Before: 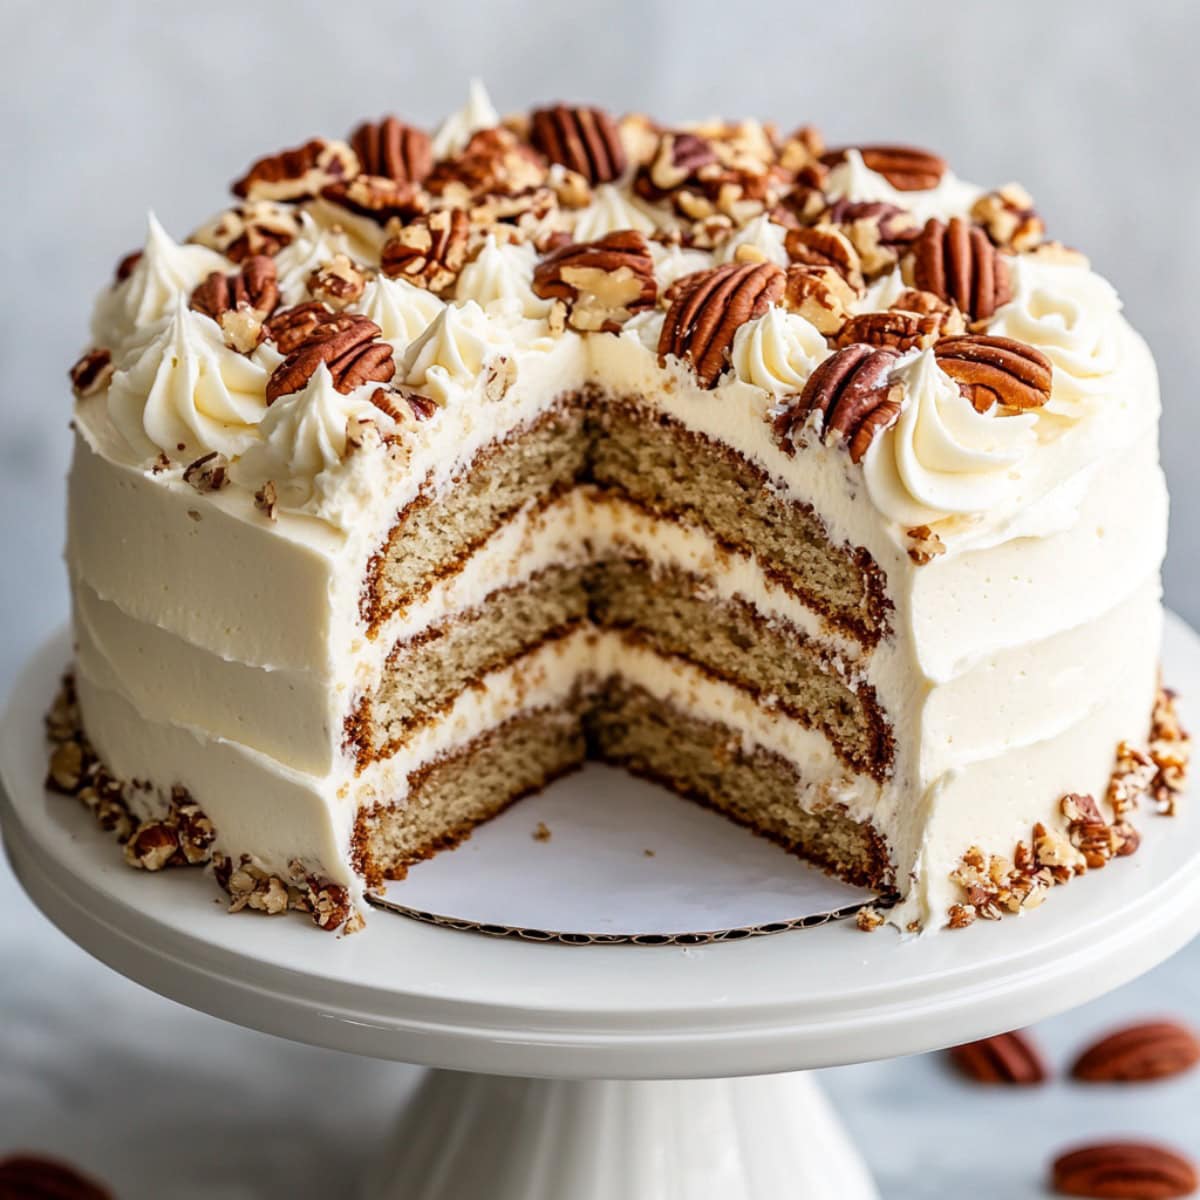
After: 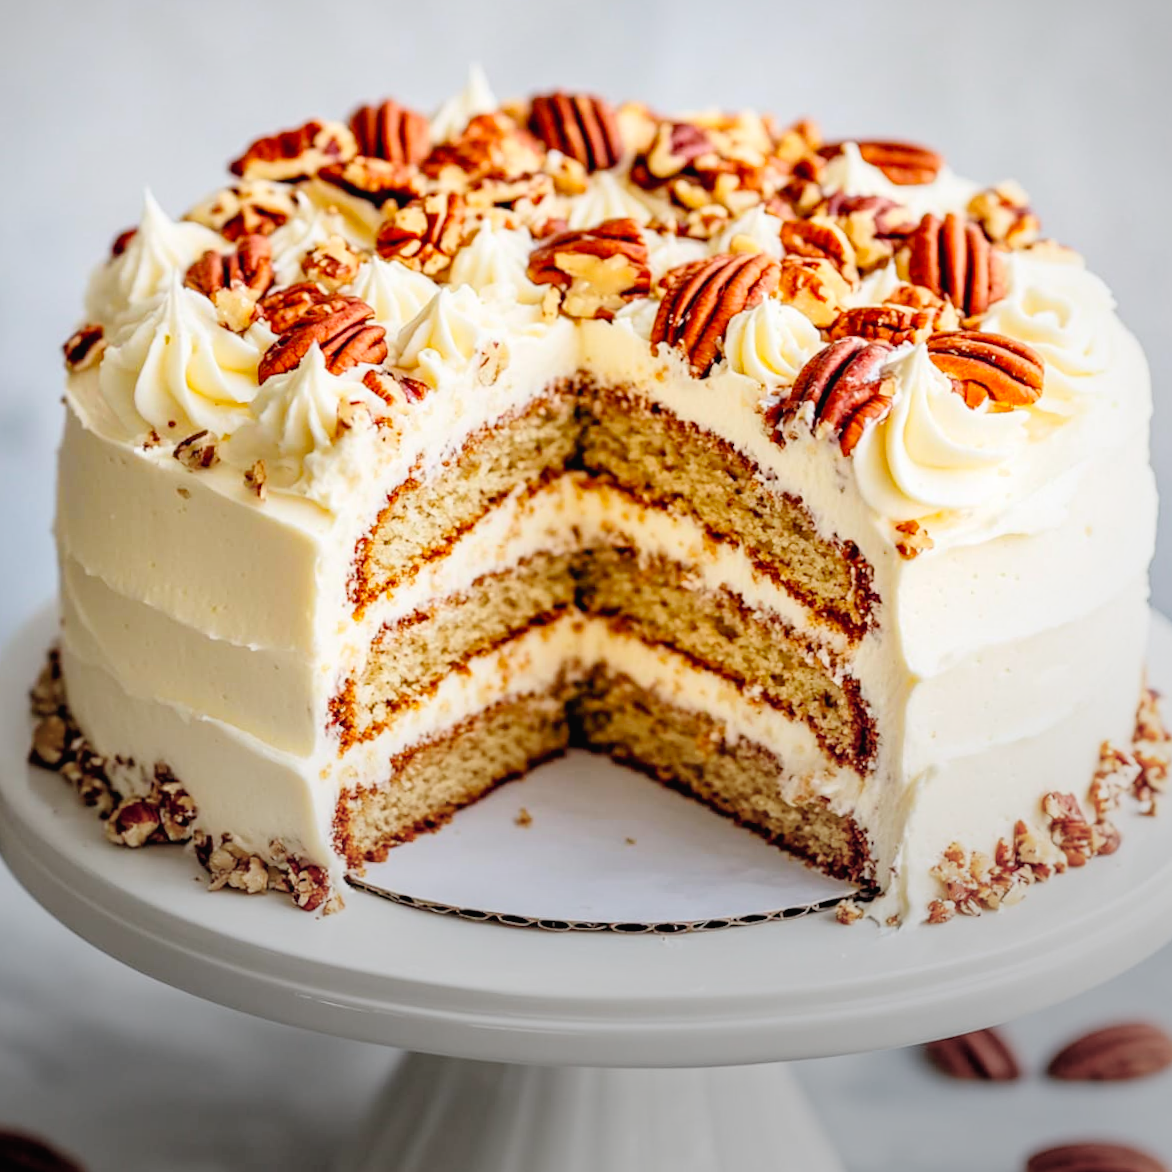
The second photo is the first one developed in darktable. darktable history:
contrast brightness saturation: contrast 0.066, brightness 0.171, saturation 0.4
vignetting: fall-off radius 98.85%, center (-0.067, -0.312), width/height ratio 1.338
crop and rotate: angle -1.34°
tone curve: curves: ch0 [(0, 0.013) (0.054, 0.018) (0.205, 0.197) (0.289, 0.309) (0.382, 0.437) (0.475, 0.552) (0.666, 0.743) (0.791, 0.85) (1, 0.998)]; ch1 [(0, 0) (0.394, 0.338) (0.449, 0.404) (0.499, 0.498) (0.526, 0.528) (0.543, 0.564) (0.589, 0.633) (0.66, 0.687) (0.783, 0.804) (1, 1)]; ch2 [(0, 0) (0.304, 0.31) (0.403, 0.399) (0.441, 0.421) (0.474, 0.466) (0.498, 0.496) (0.524, 0.538) (0.555, 0.584) (0.633, 0.665) (0.7, 0.711) (1, 1)], preserve colors none
shadows and highlights: shadows 25.69, highlights -23.15
